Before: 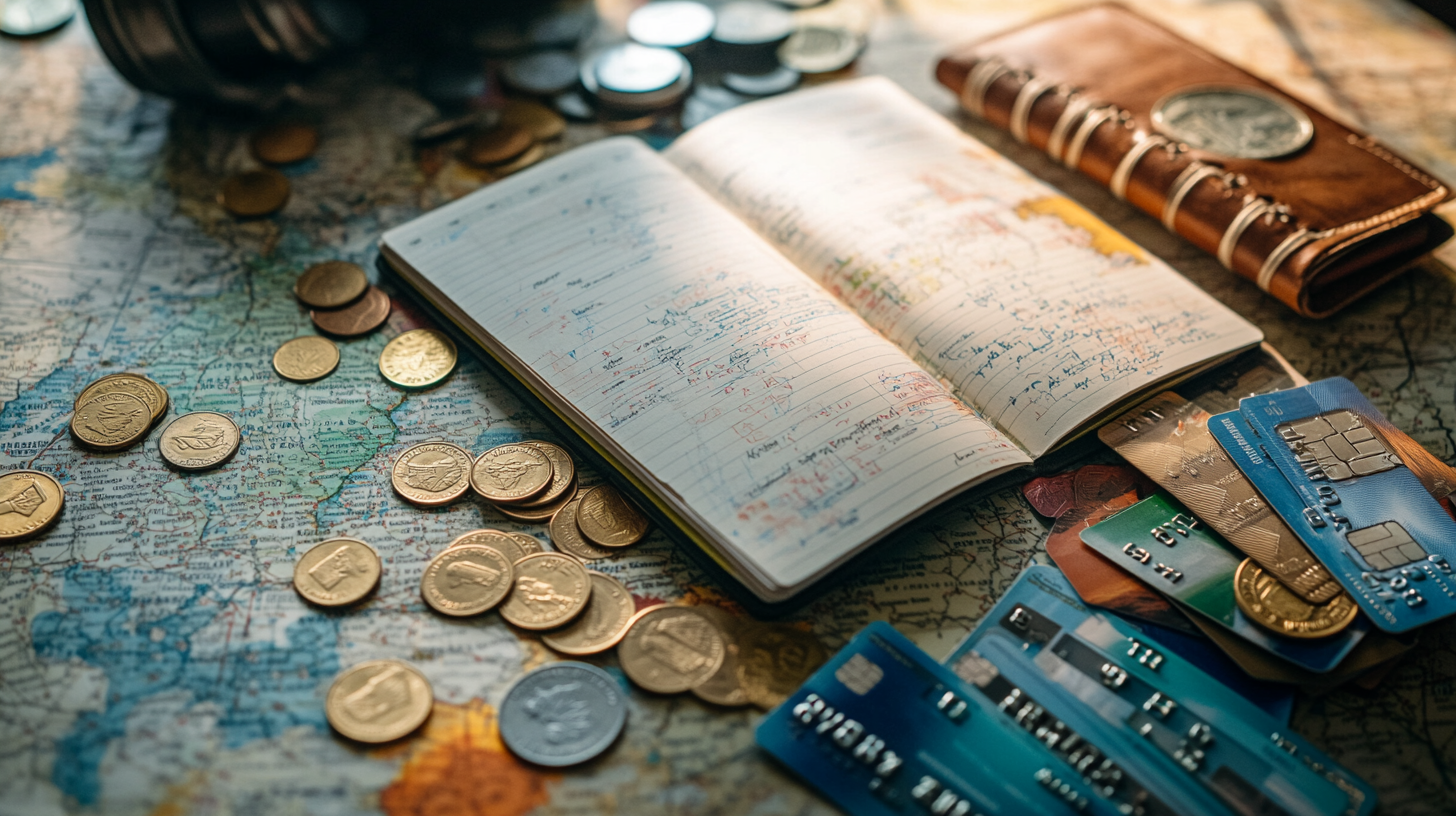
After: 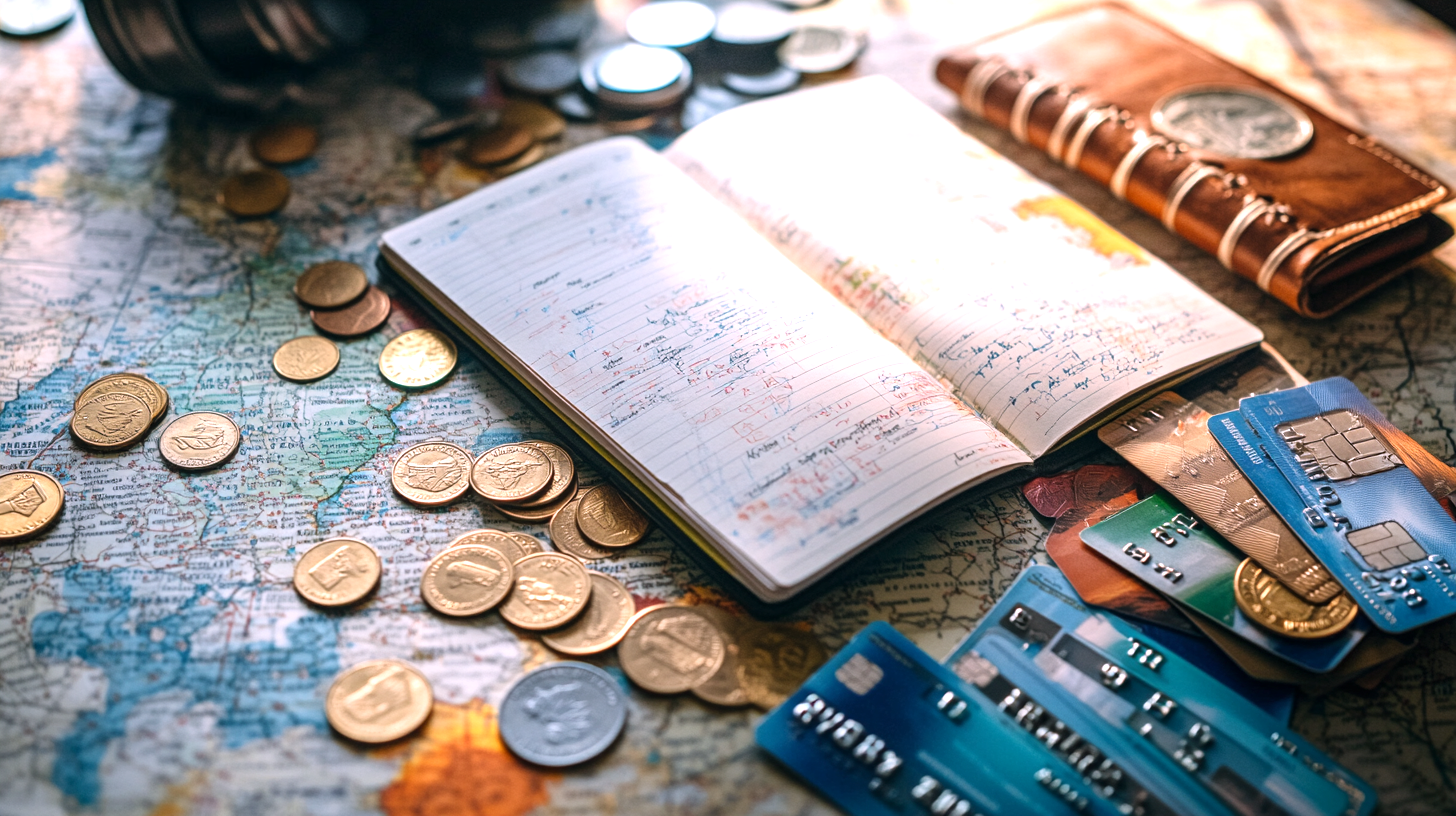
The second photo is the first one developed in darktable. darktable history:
exposure: exposure 0.7 EV, compensate highlight preservation false
white balance: red 1.066, blue 1.119
